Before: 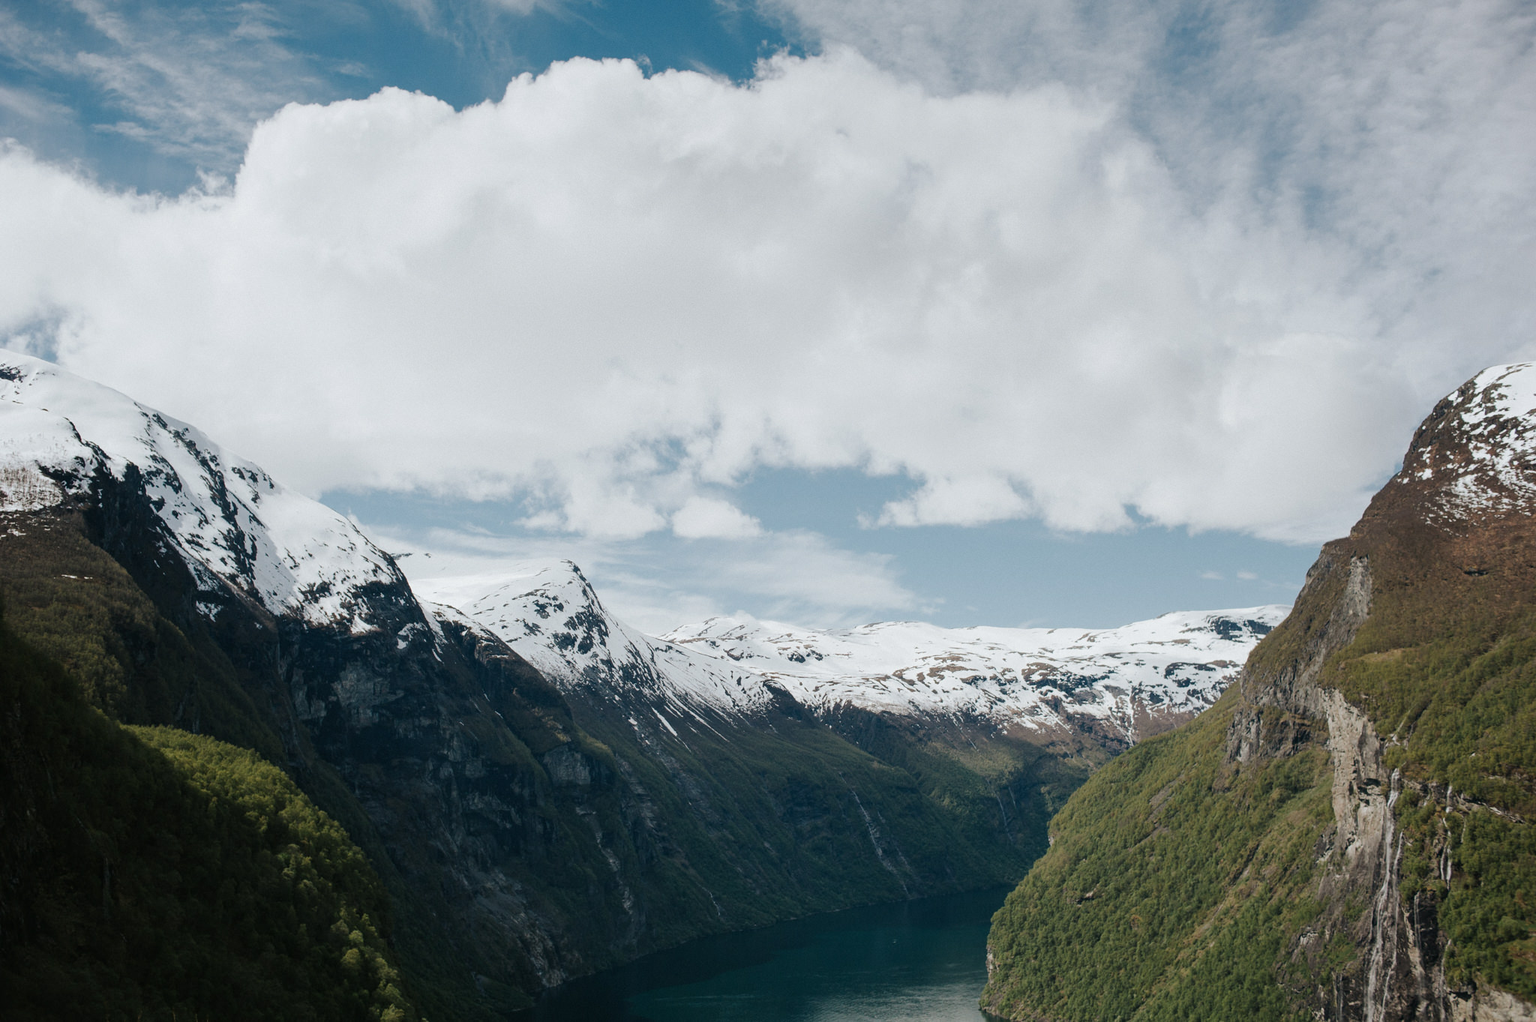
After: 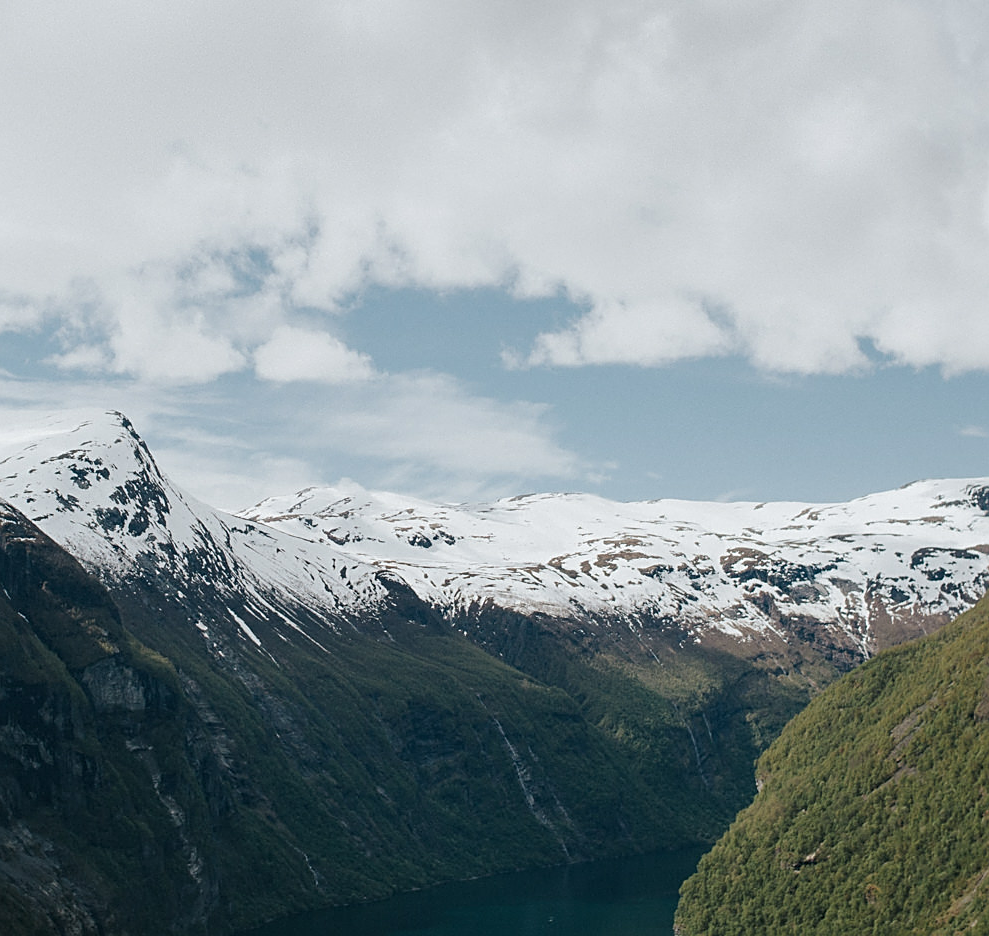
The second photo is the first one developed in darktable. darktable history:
sharpen: on, module defaults
crop: left 31.379%, top 24.658%, right 20.326%, bottom 6.628%
